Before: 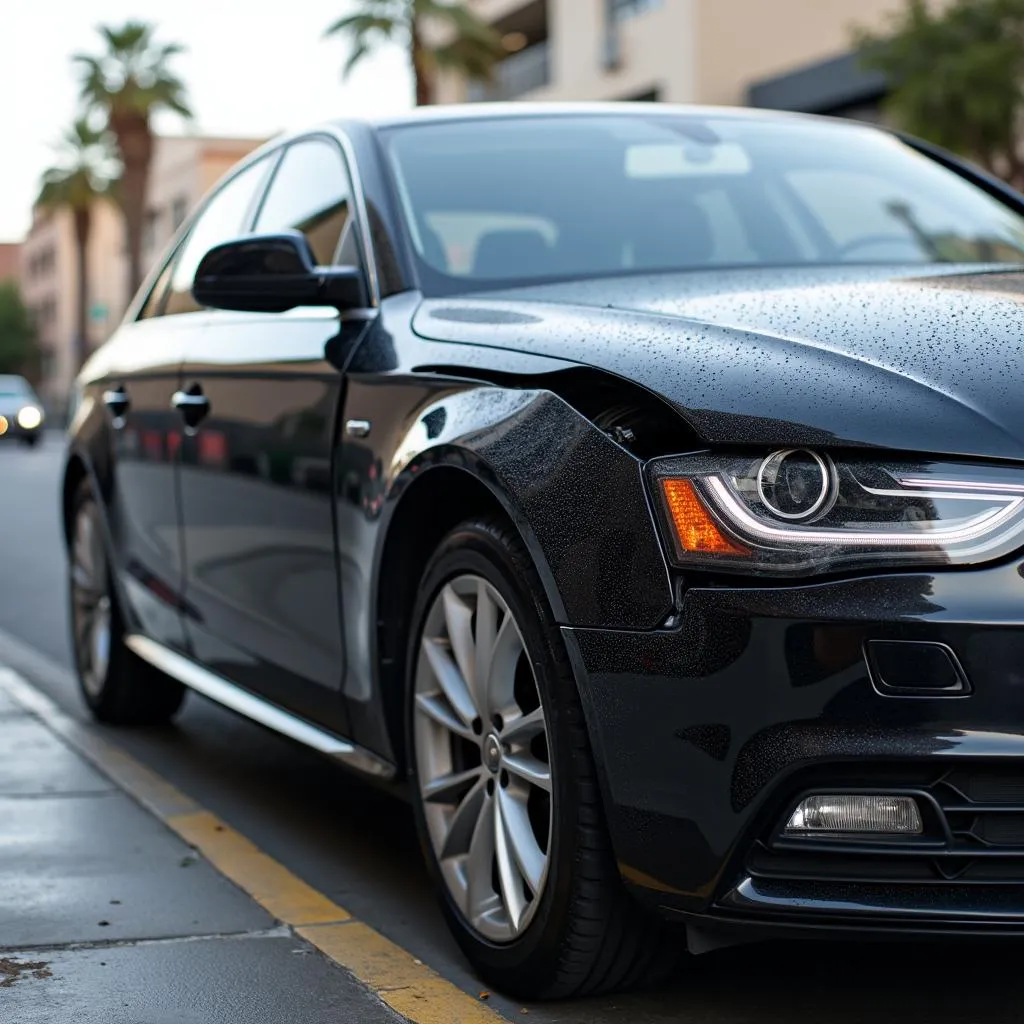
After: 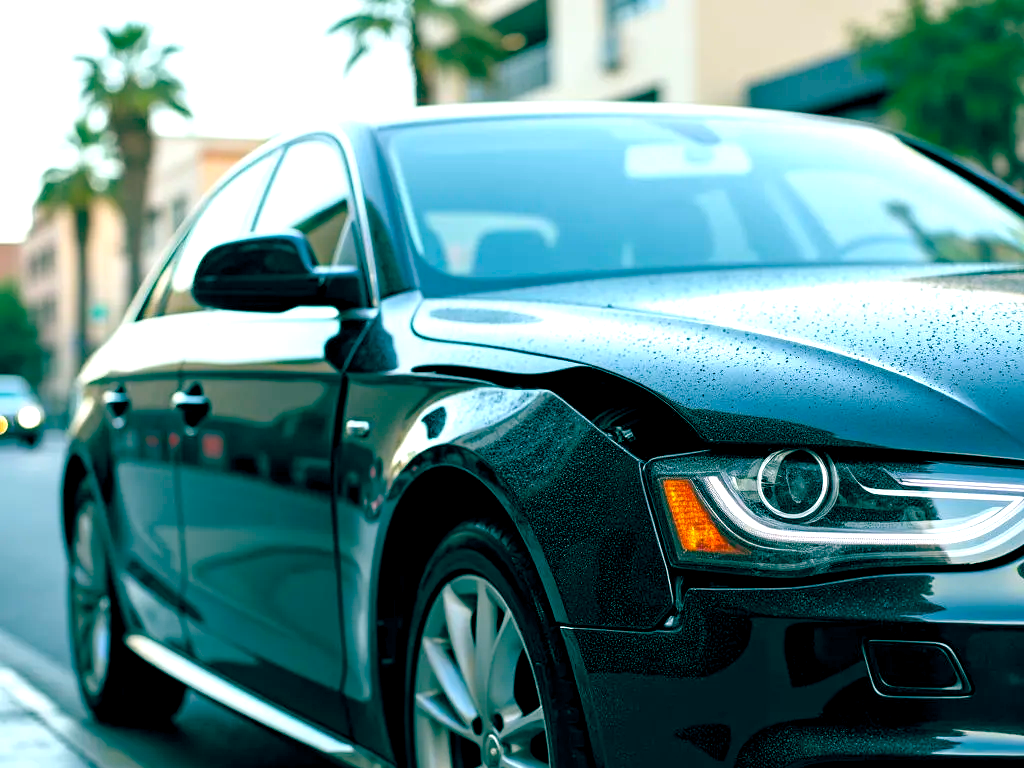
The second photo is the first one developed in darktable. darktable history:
color balance rgb: shadows lift › hue 87.21°, power › hue 60.61°, global offset › luminance -0.531%, global offset › chroma 0.902%, global offset › hue 173.24°, perceptual saturation grading › global saturation 30.396%
crop: bottom 24.985%
exposure: black level correction 0, exposure 0.701 EV, compensate highlight preservation false
